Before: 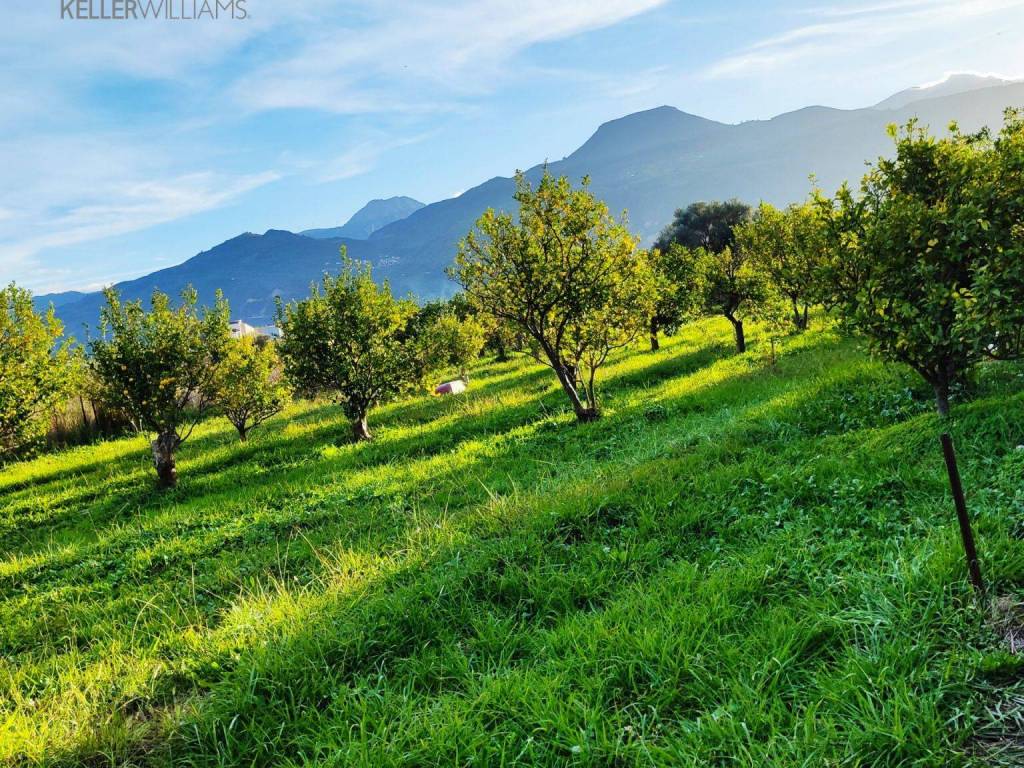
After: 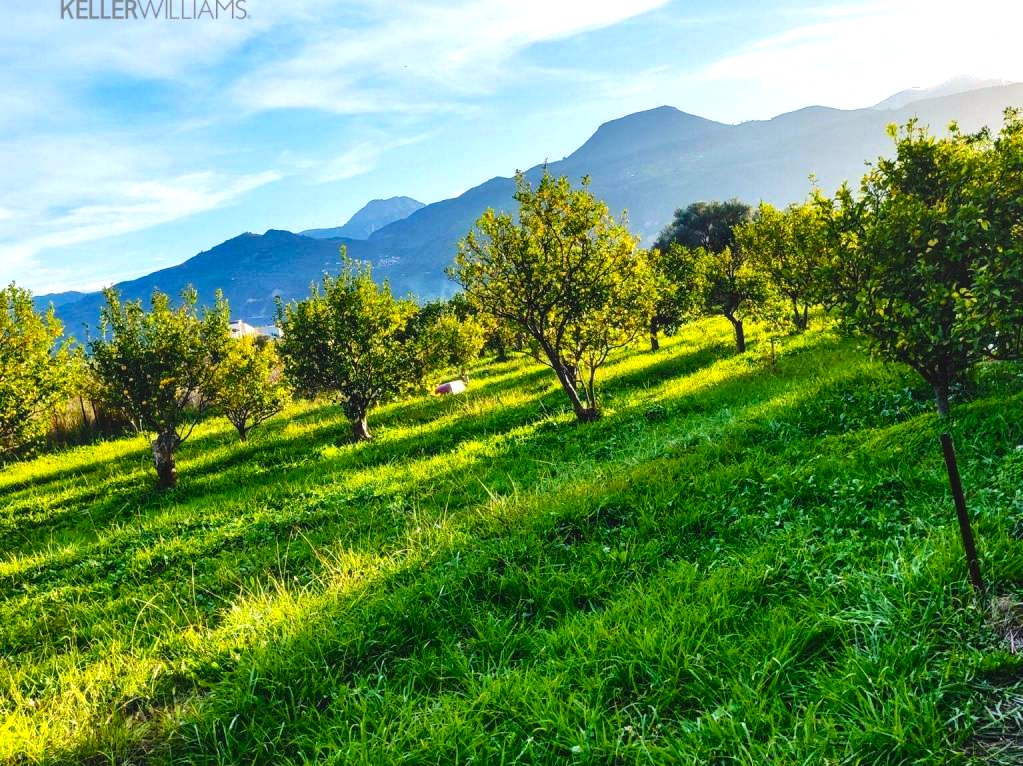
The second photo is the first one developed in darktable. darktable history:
local contrast: detail 110%
crop: top 0.05%, bottom 0.098%
color balance rgb: shadows lift › chroma 1%, shadows lift › hue 217.2°, power › hue 310.8°, highlights gain › chroma 1%, highlights gain › hue 54°, global offset › luminance 0.5%, global offset › hue 171.6°, perceptual saturation grading › global saturation 14.09%, perceptual saturation grading › highlights -25%, perceptual saturation grading › shadows 30%, perceptual brilliance grading › highlights 13.42%, perceptual brilliance grading › mid-tones 8.05%, perceptual brilliance grading › shadows -17.45%, global vibrance 25%
